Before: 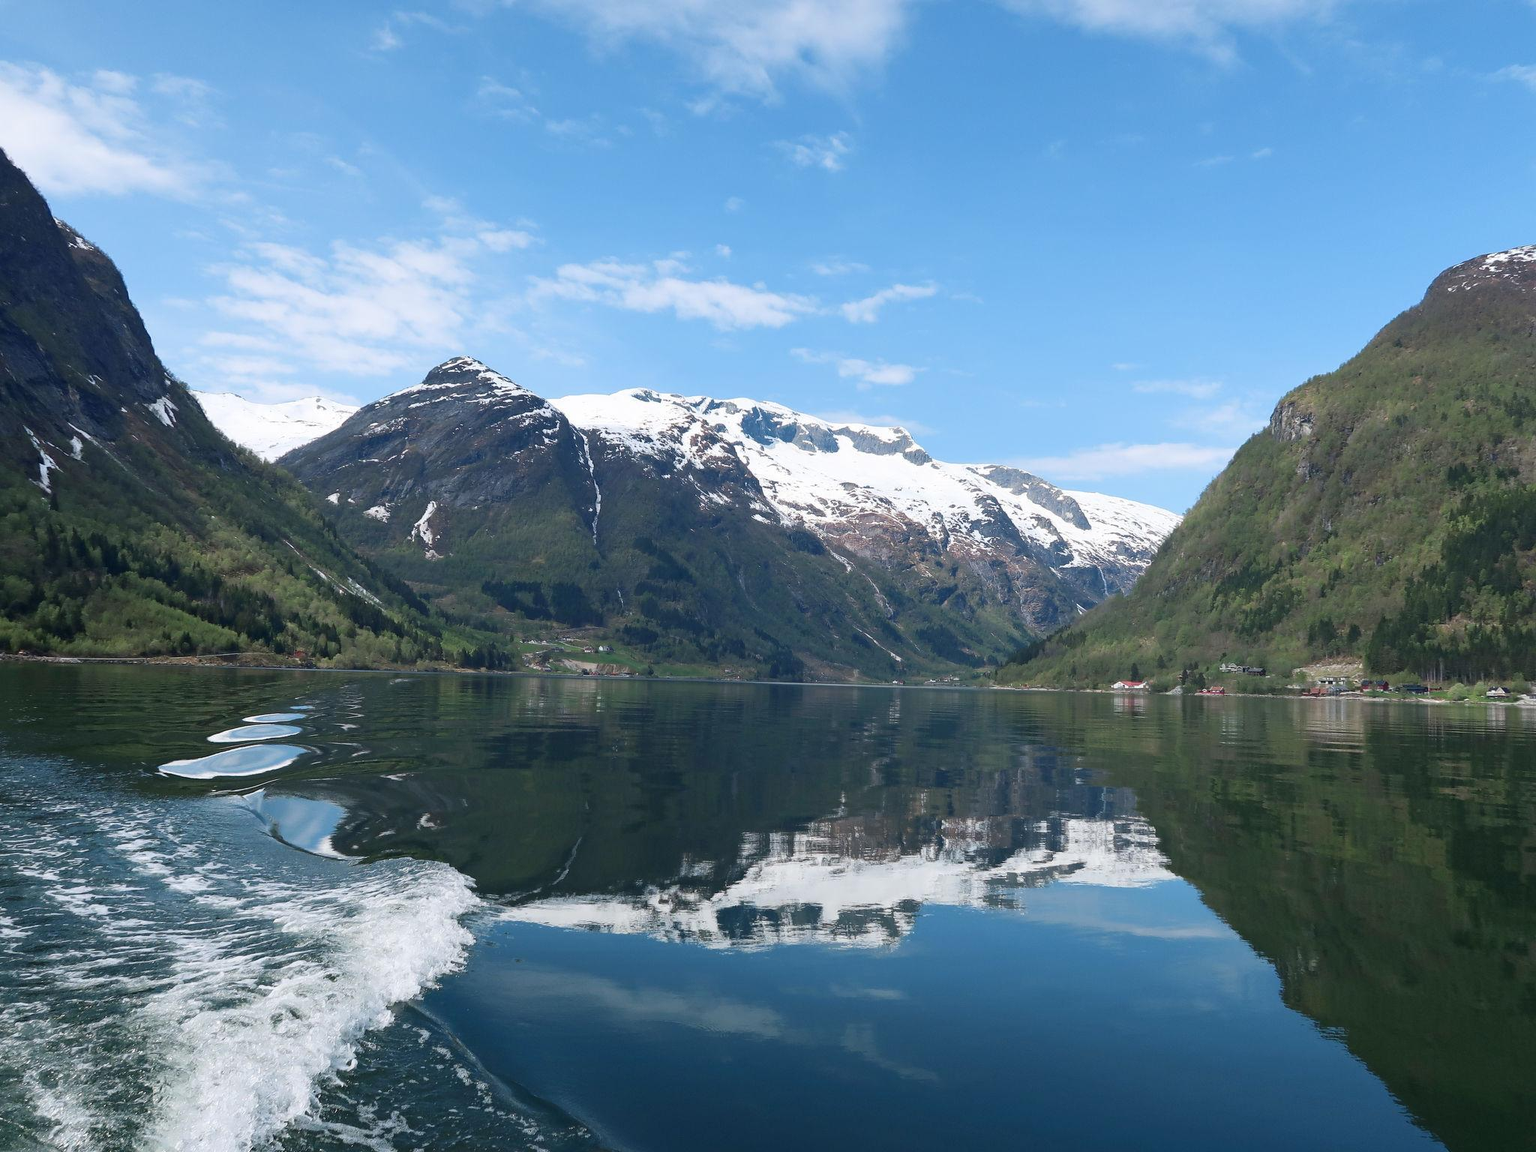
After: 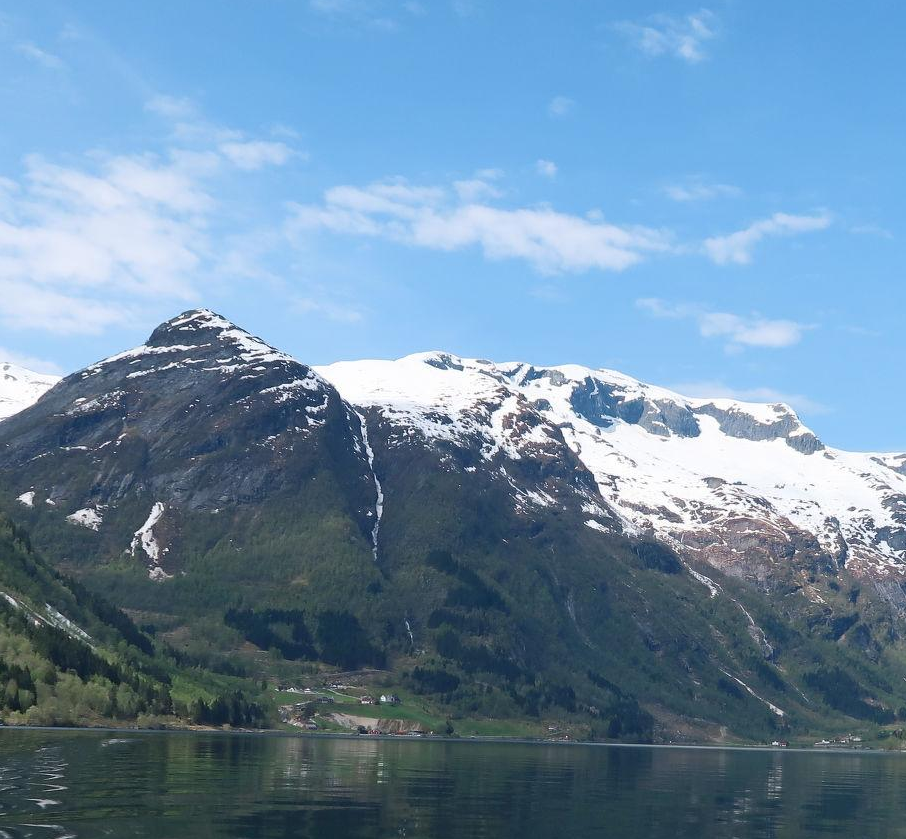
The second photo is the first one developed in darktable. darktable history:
crop: left 20.415%, top 10.809%, right 35.331%, bottom 34.563%
